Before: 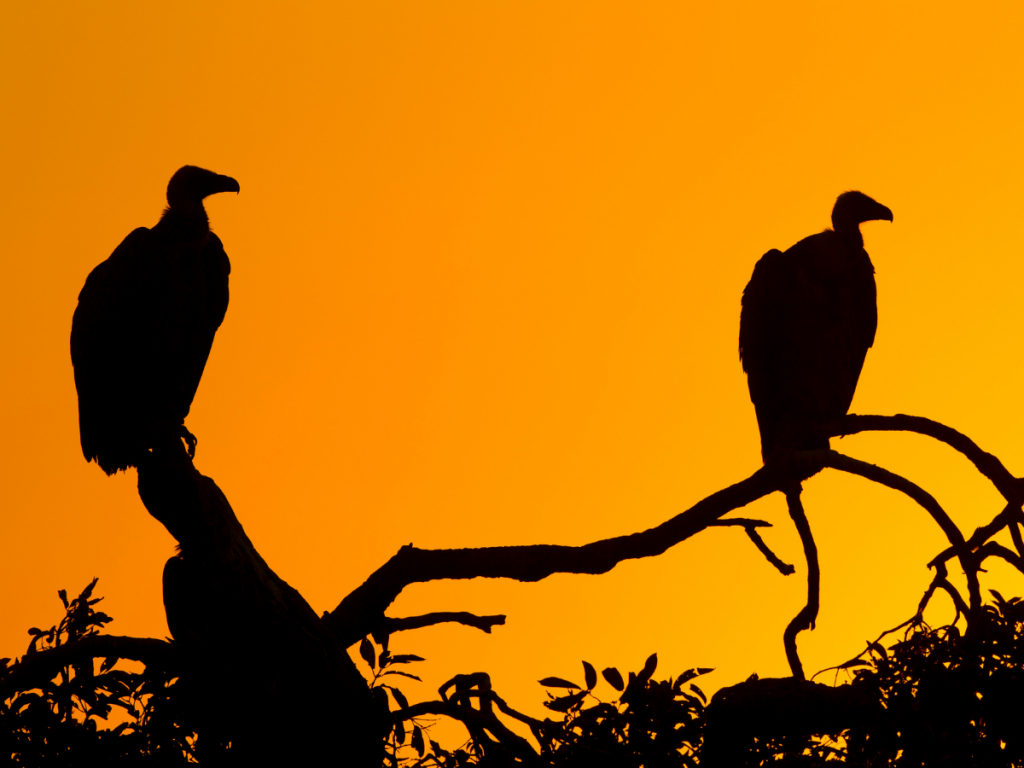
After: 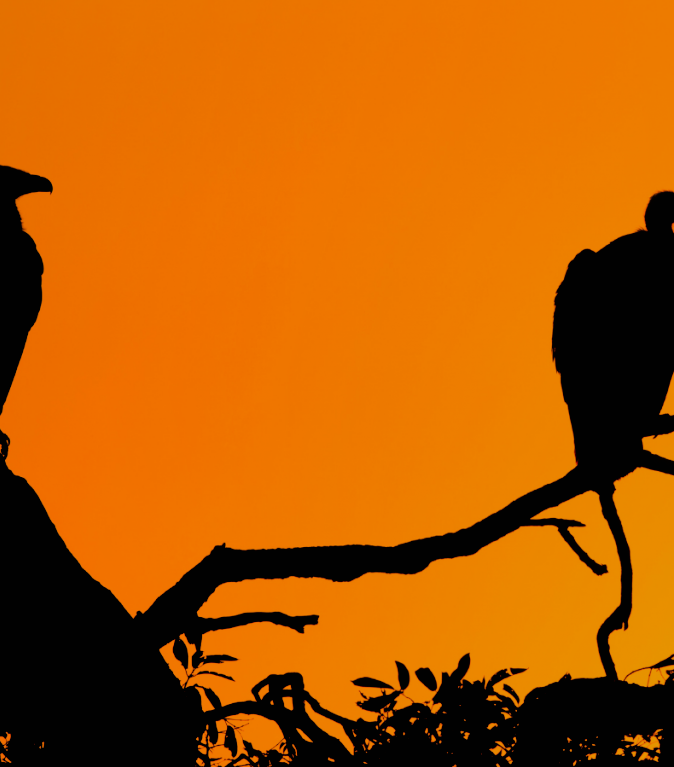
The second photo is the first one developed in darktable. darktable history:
shadows and highlights: shadows 39.52, highlights -59.71
filmic rgb: black relative exposure -5.1 EV, white relative exposure 3.98 EV, hardness 2.89, contrast 1.3, highlights saturation mix -28.76%
color correction: highlights a* 14.74, highlights b* 4.83
crop and rotate: left 18.353%, right 15.756%
